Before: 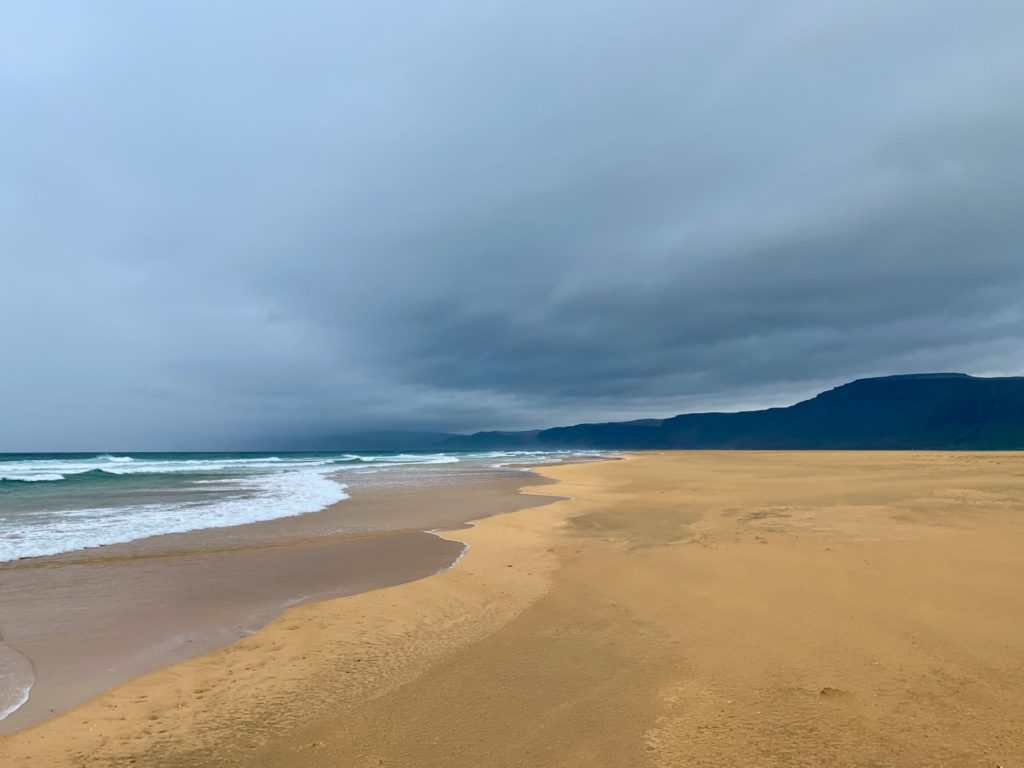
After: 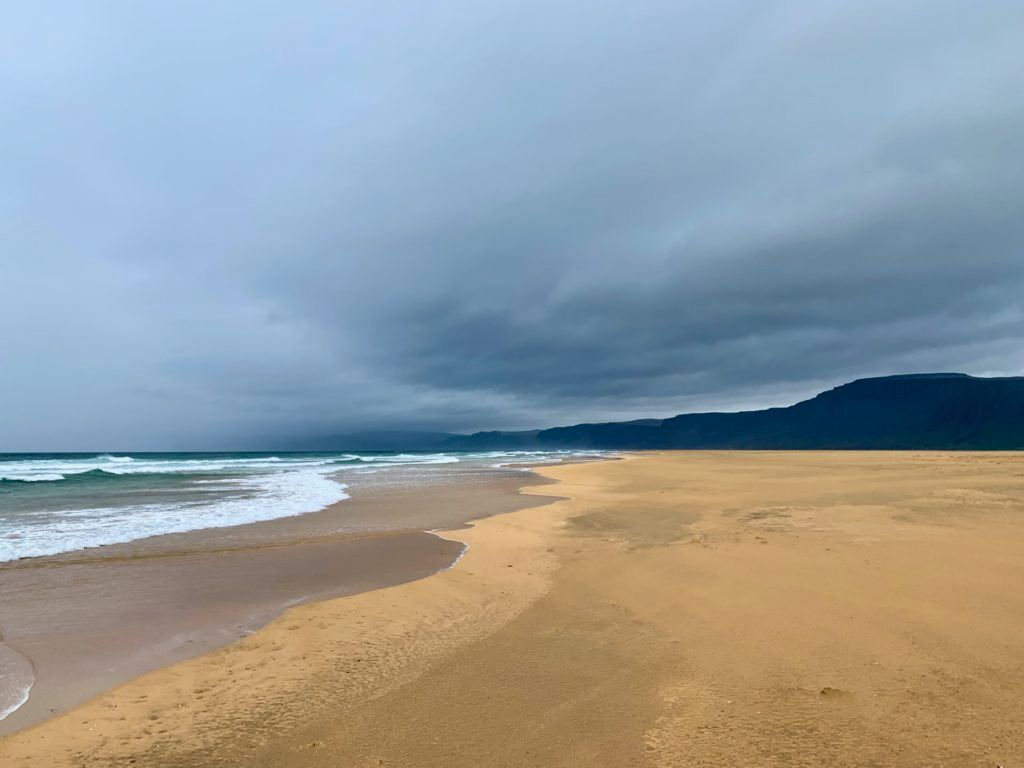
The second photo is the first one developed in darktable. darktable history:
filmic rgb: black relative exposure -12.74 EV, white relative exposure 2.81 EV, target black luminance 0%, hardness 8.55, latitude 69.76%, contrast 1.133, shadows ↔ highlights balance -1.17%
local contrast: highlights 106%, shadows 101%, detail 120%, midtone range 0.2
